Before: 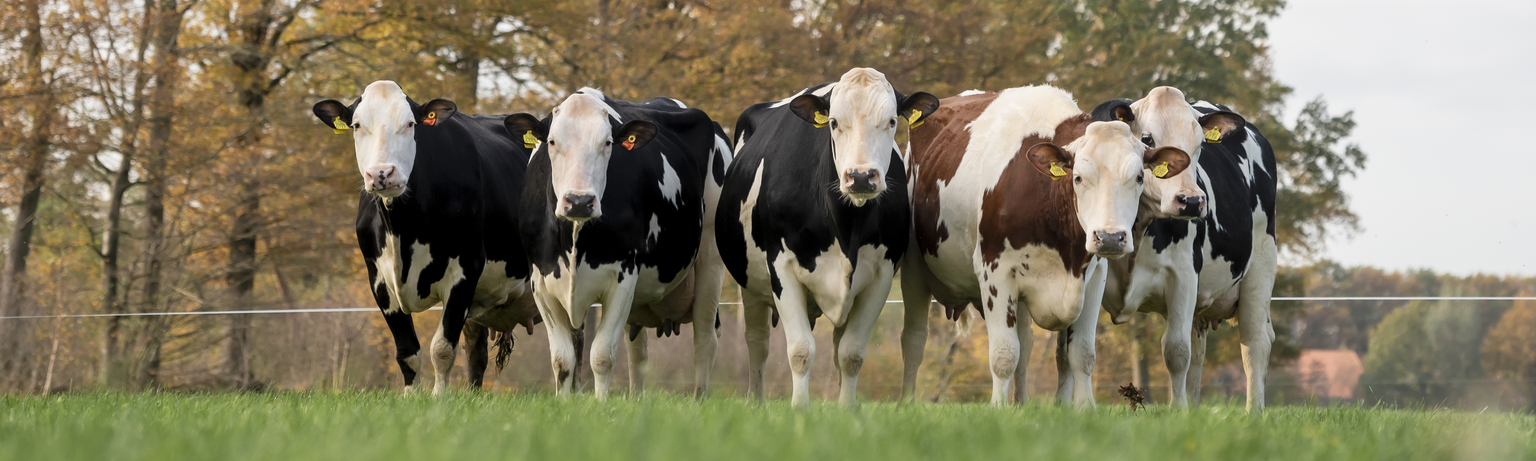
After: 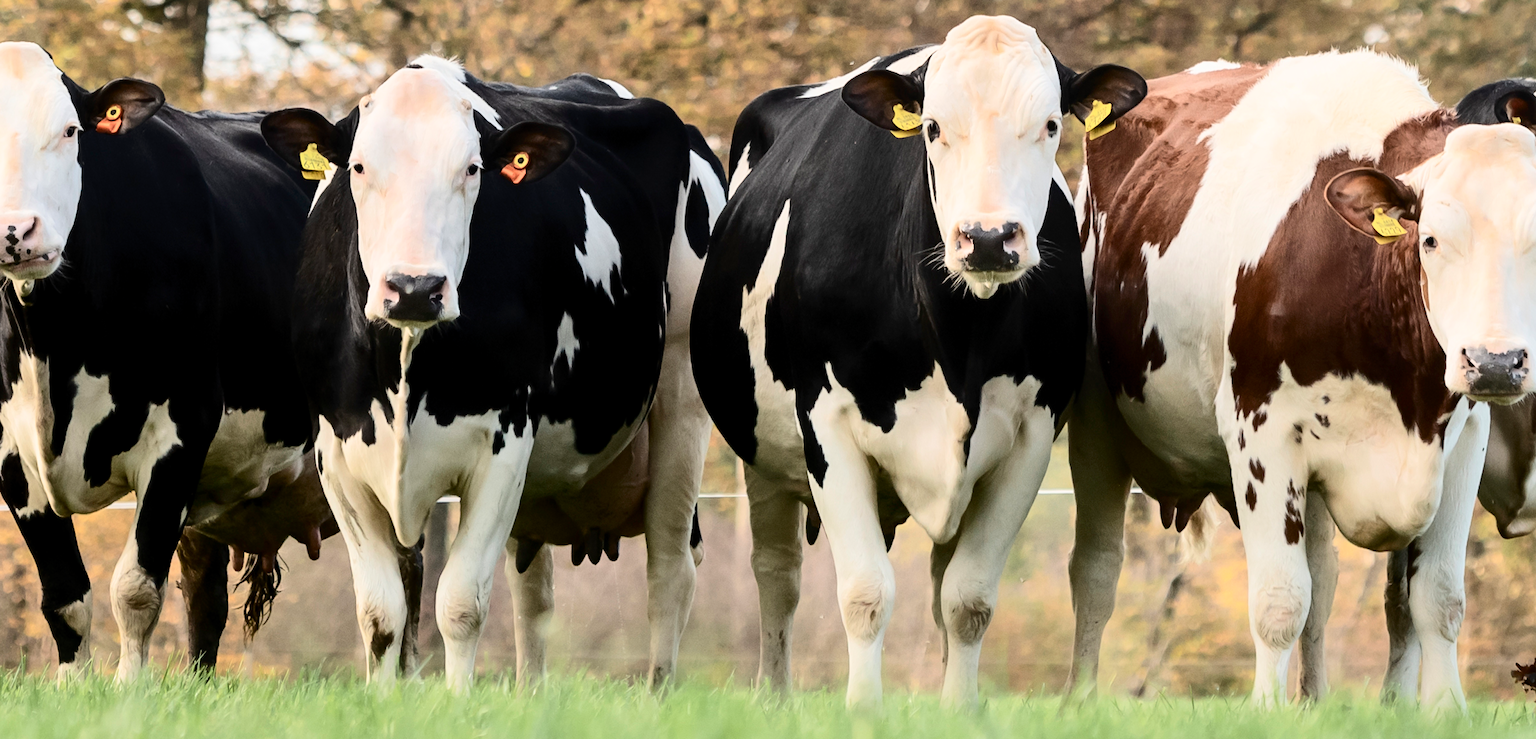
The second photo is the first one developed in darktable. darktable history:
tone curve: curves: ch0 [(0, 0) (0.003, 0.005) (0.011, 0.011) (0.025, 0.02) (0.044, 0.03) (0.069, 0.041) (0.1, 0.062) (0.136, 0.089) (0.177, 0.135) (0.224, 0.189) (0.277, 0.259) (0.335, 0.373) (0.399, 0.499) (0.468, 0.622) (0.543, 0.724) (0.623, 0.807) (0.709, 0.868) (0.801, 0.916) (0.898, 0.964) (1, 1)], color space Lab, independent channels, preserve colors none
crop and rotate: angle 0.016°, left 24.471%, top 13.068%, right 26.372%, bottom 8.06%
